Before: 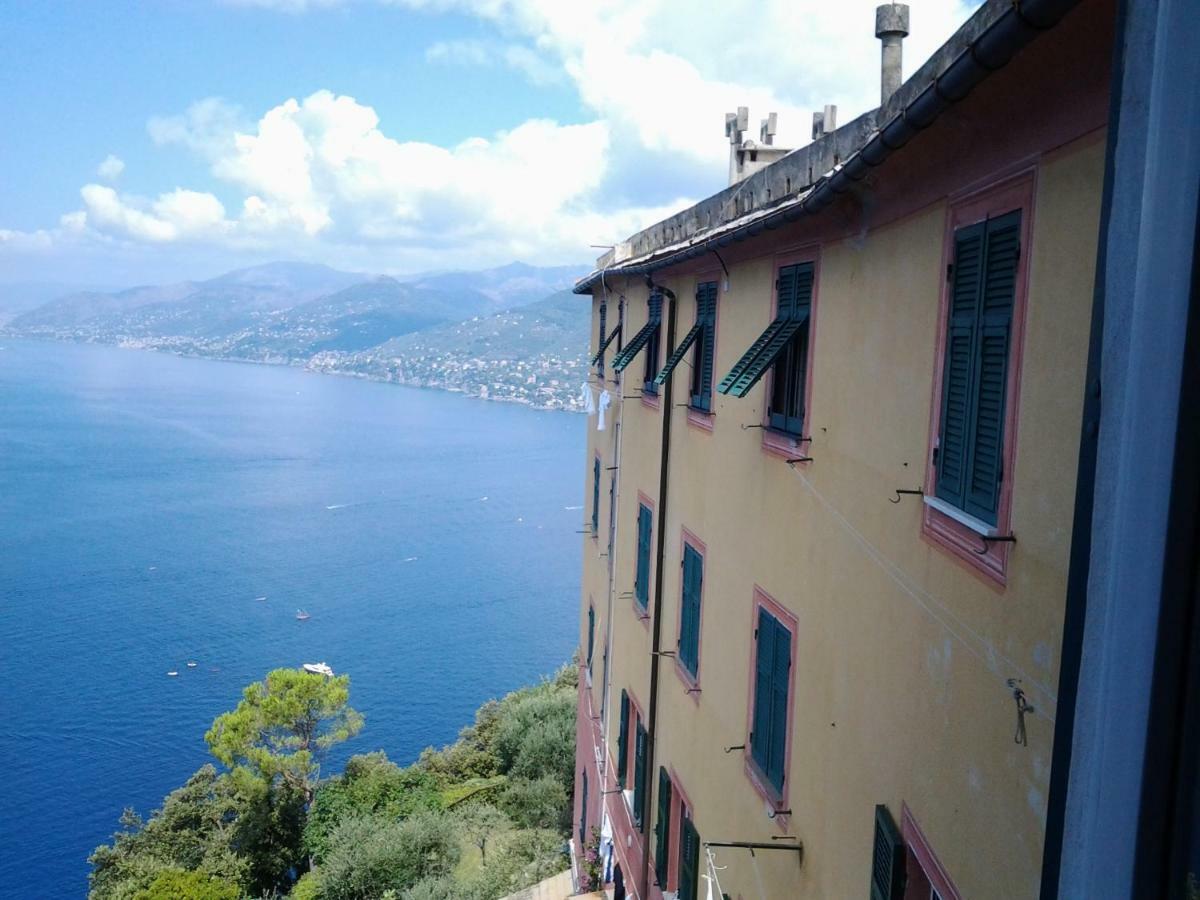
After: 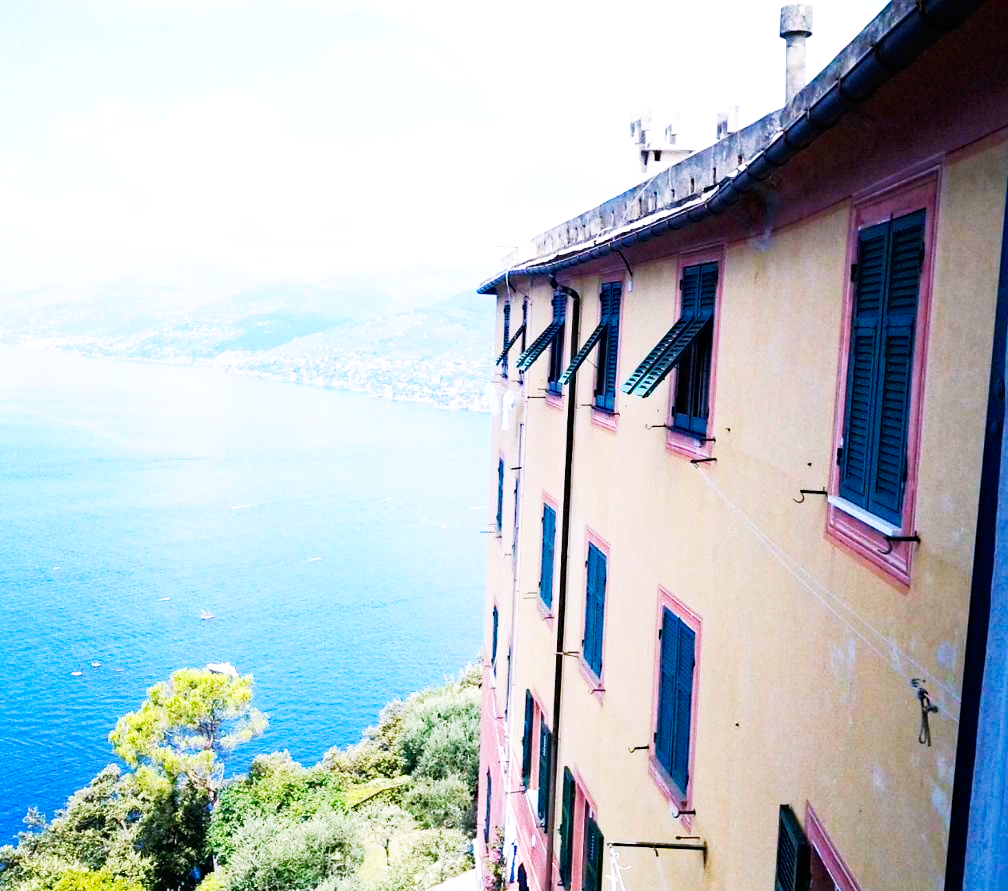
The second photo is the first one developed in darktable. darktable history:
crop: left 8.026%, right 7.374%
base curve: curves: ch0 [(0, 0) (0.007, 0.004) (0.027, 0.03) (0.046, 0.07) (0.207, 0.54) (0.442, 0.872) (0.673, 0.972) (1, 1)], preserve colors none
exposure: black level correction 0.001, exposure 0.5 EV, compensate exposure bias true, compensate highlight preservation false
white balance: red 1.05, blue 1.072
haze removal: compatibility mode true, adaptive false
